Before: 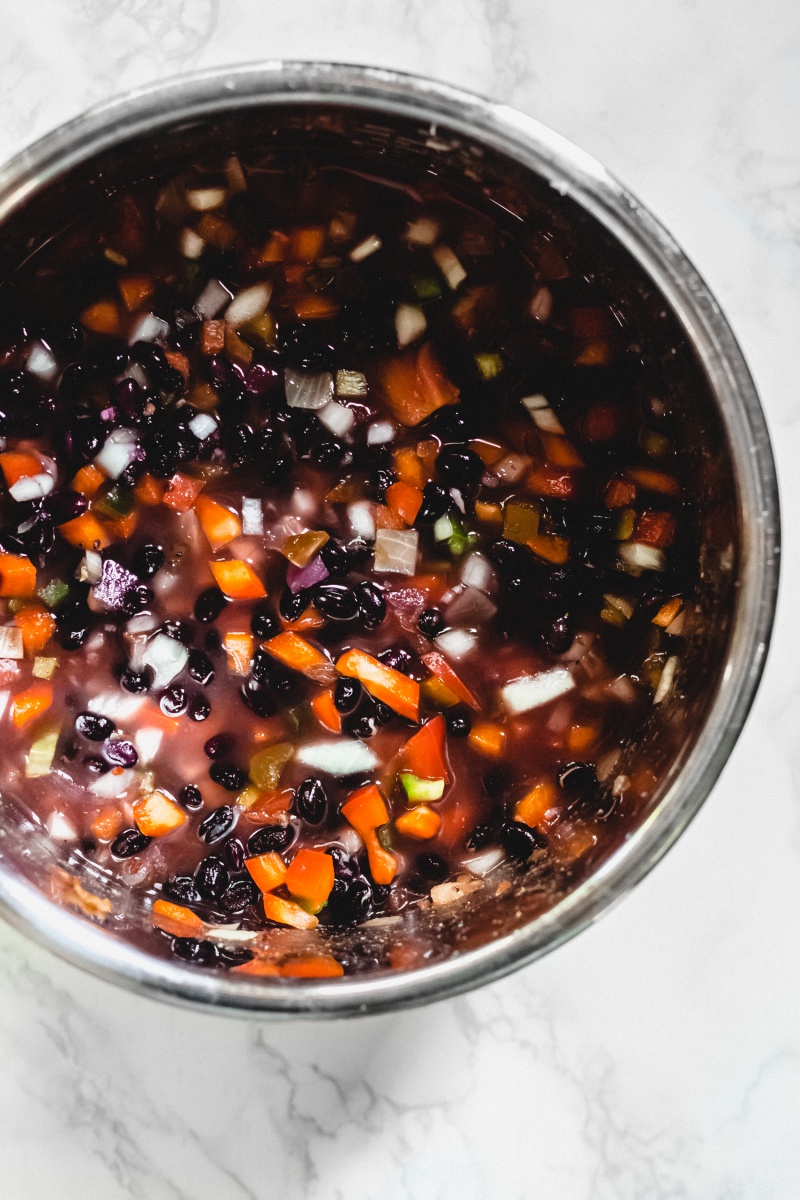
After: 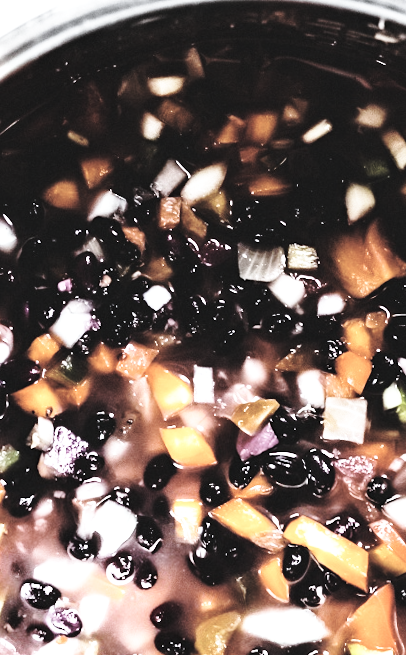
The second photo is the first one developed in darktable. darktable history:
white balance: red 0.967, blue 1.049
crop and rotate: left 3.047%, top 7.509%, right 42.236%, bottom 37.598%
base curve: curves: ch0 [(0, 0) (0.028, 0.03) (0.105, 0.232) (0.387, 0.748) (0.754, 0.968) (1, 1)], fusion 1, exposure shift 0.576, preserve colors none
tone equalizer: -8 EV -0.75 EV, -7 EV -0.7 EV, -6 EV -0.6 EV, -5 EV -0.4 EV, -3 EV 0.4 EV, -2 EV 0.6 EV, -1 EV 0.7 EV, +0 EV 0.75 EV, edges refinement/feathering 500, mask exposure compensation -1.57 EV, preserve details no
contrast brightness saturation: brightness 0.18, saturation -0.5
rotate and perspective: rotation 0.215°, lens shift (vertical) -0.139, crop left 0.069, crop right 0.939, crop top 0.002, crop bottom 0.996
